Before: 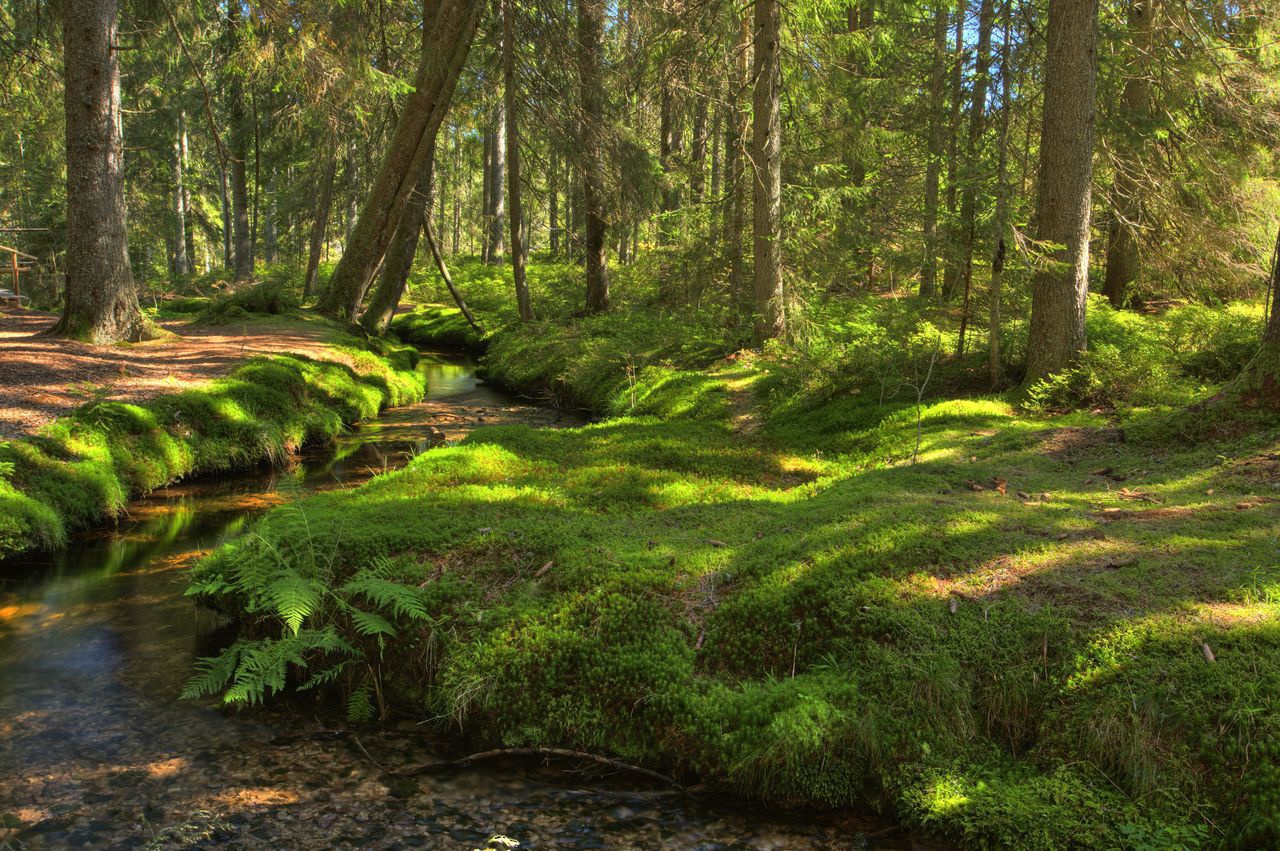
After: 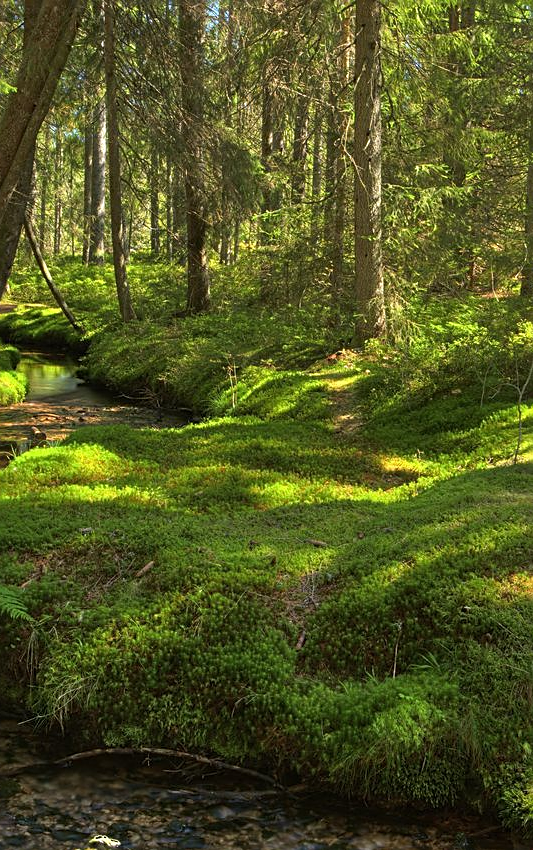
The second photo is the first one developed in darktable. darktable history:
sharpen: on, module defaults
crop: left 31.229%, right 27.105%
